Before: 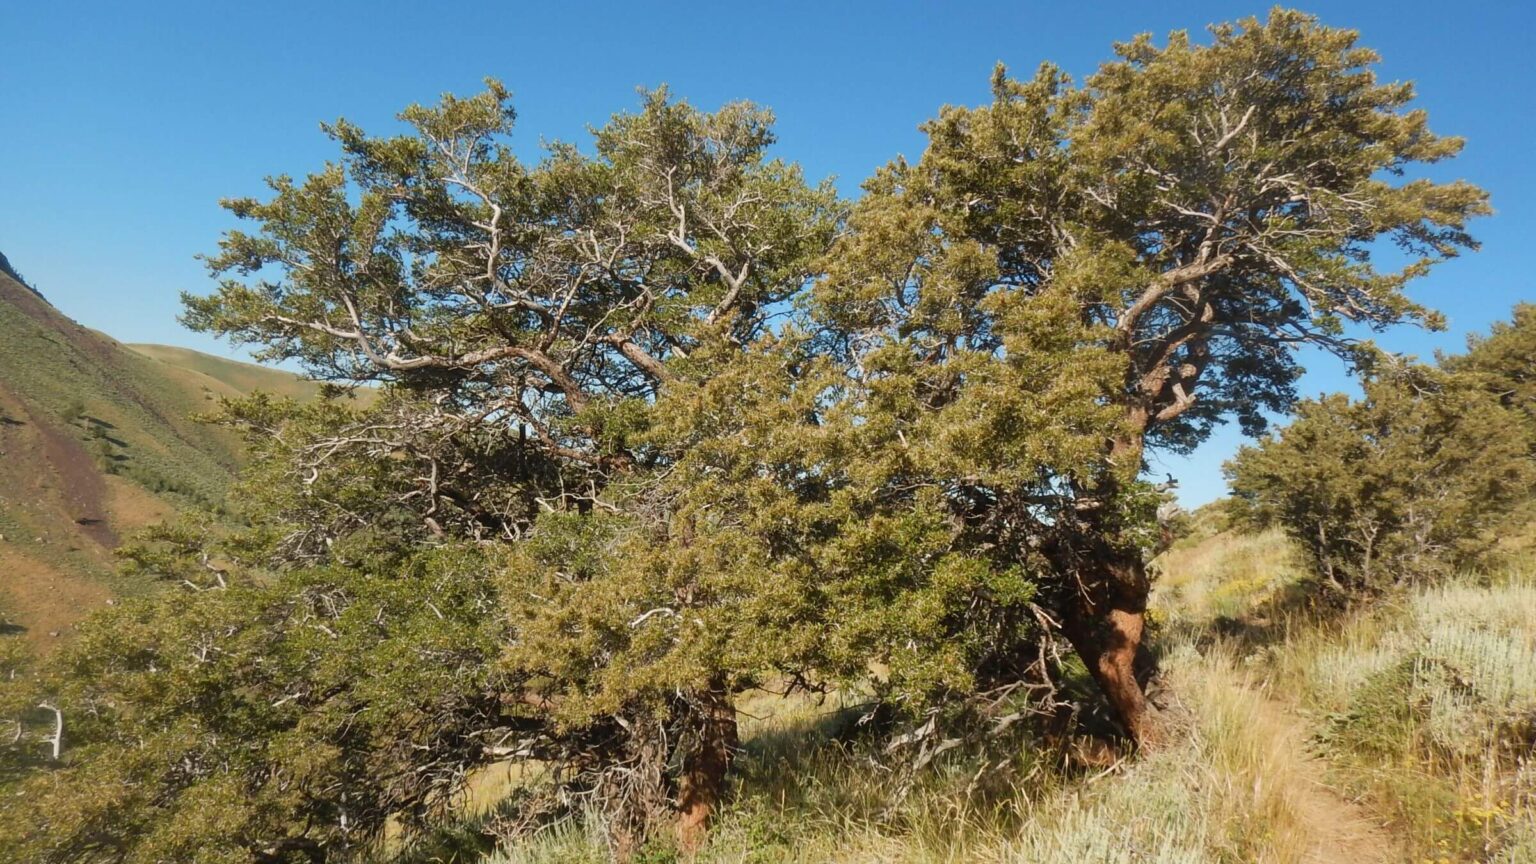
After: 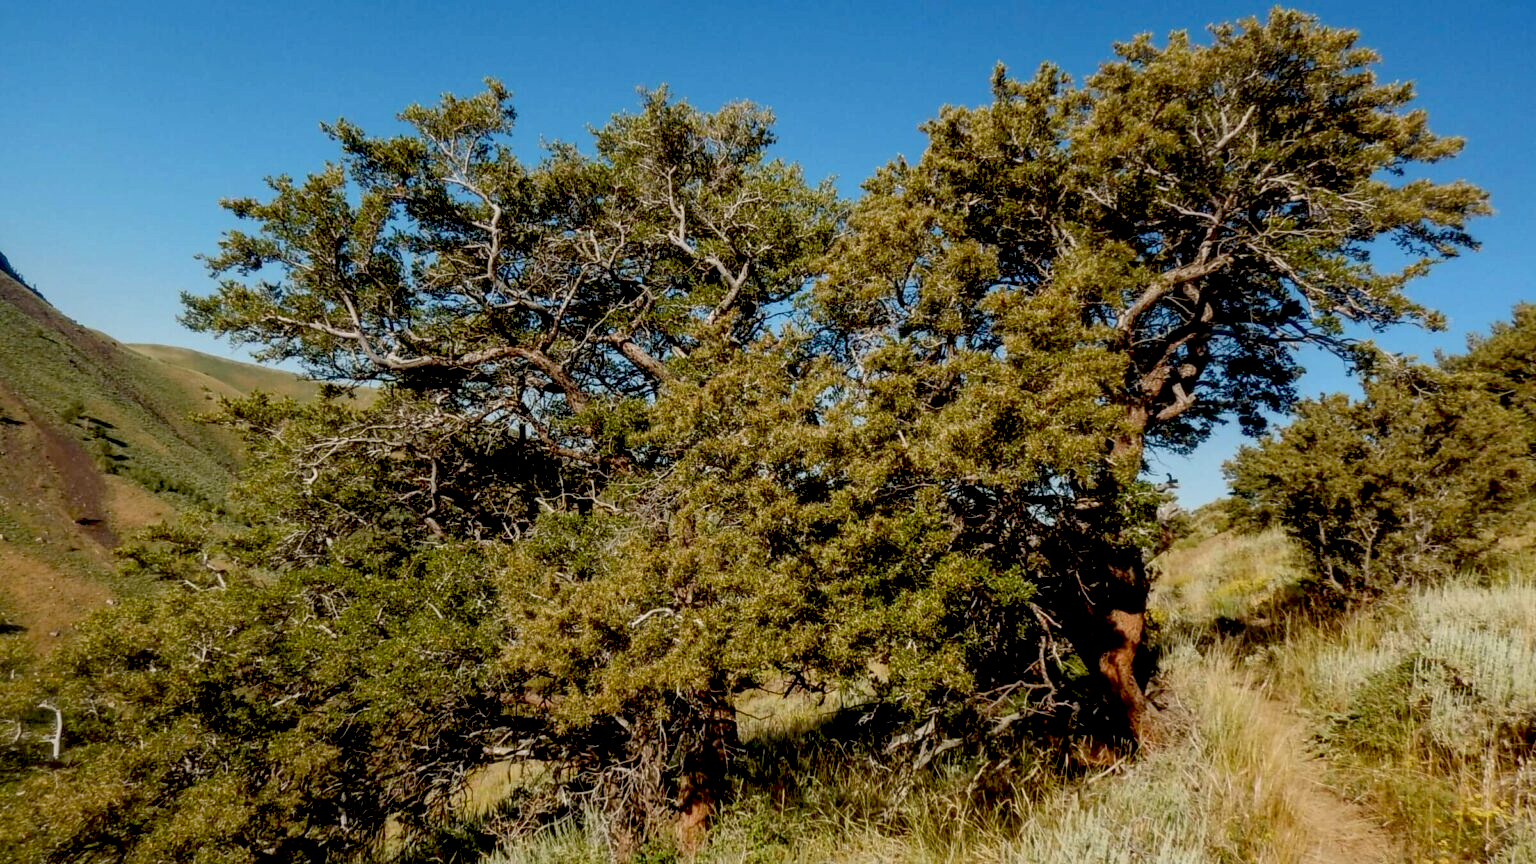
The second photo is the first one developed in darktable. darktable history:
exposure: black level correction 0.046, exposure -0.228 EV, compensate highlight preservation false
local contrast: on, module defaults
bloom: size 9%, threshold 100%, strength 7%
